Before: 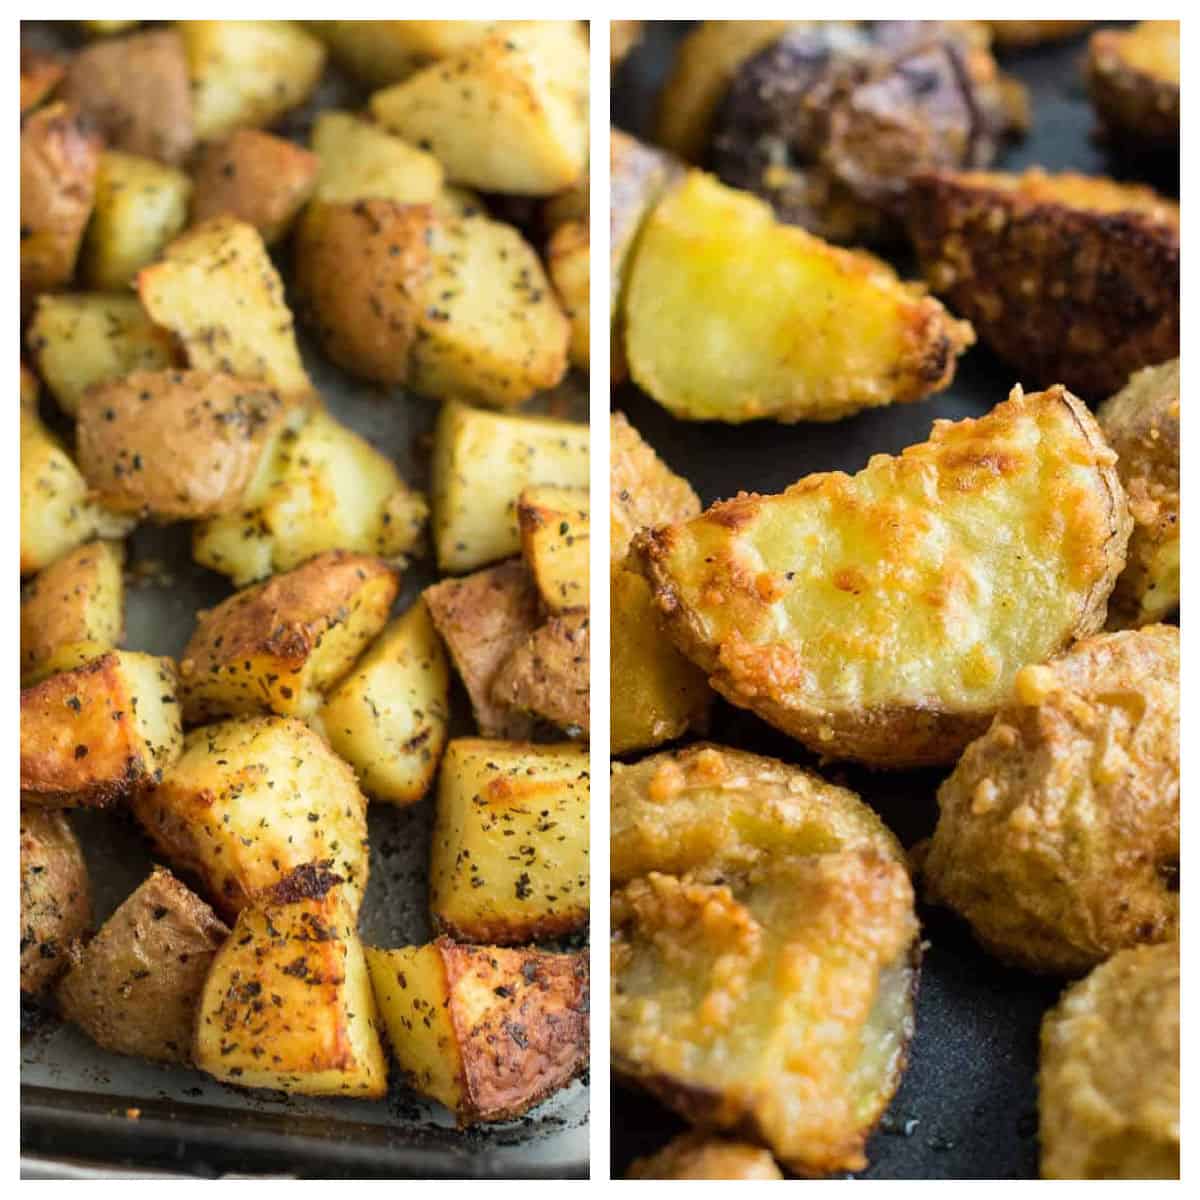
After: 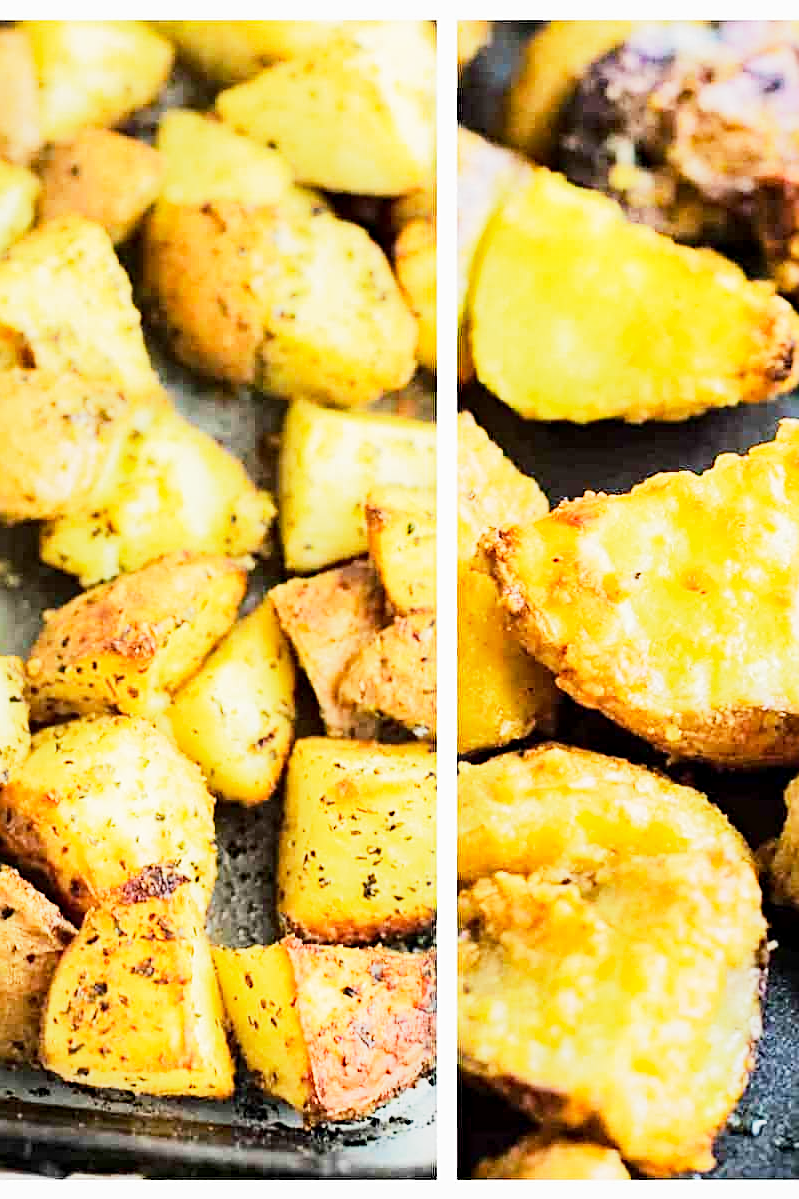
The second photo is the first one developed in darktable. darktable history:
crop and rotate: left 12.827%, right 20.51%
tone equalizer: -7 EV 0.14 EV, -6 EV 0.581 EV, -5 EV 1.13 EV, -4 EV 1.34 EV, -3 EV 1.13 EV, -2 EV 0.6 EV, -1 EV 0.162 EV, edges refinement/feathering 500, mask exposure compensation -1.57 EV, preserve details no
base curve: curves: ch0 [(0, 0) (0.088, 0.125) (0.176, 0.251) (0.354, 0.501) (0.613, 0.749) (1, 0.877)], preserve colors none
haze removal: strength 0.301, distance 0.247, compatibility mode true, adaptive false
exposure: black level correction 0.001, exposure 0.499 EV, compensate highlight preservation false
sharpen: on, module defaults
